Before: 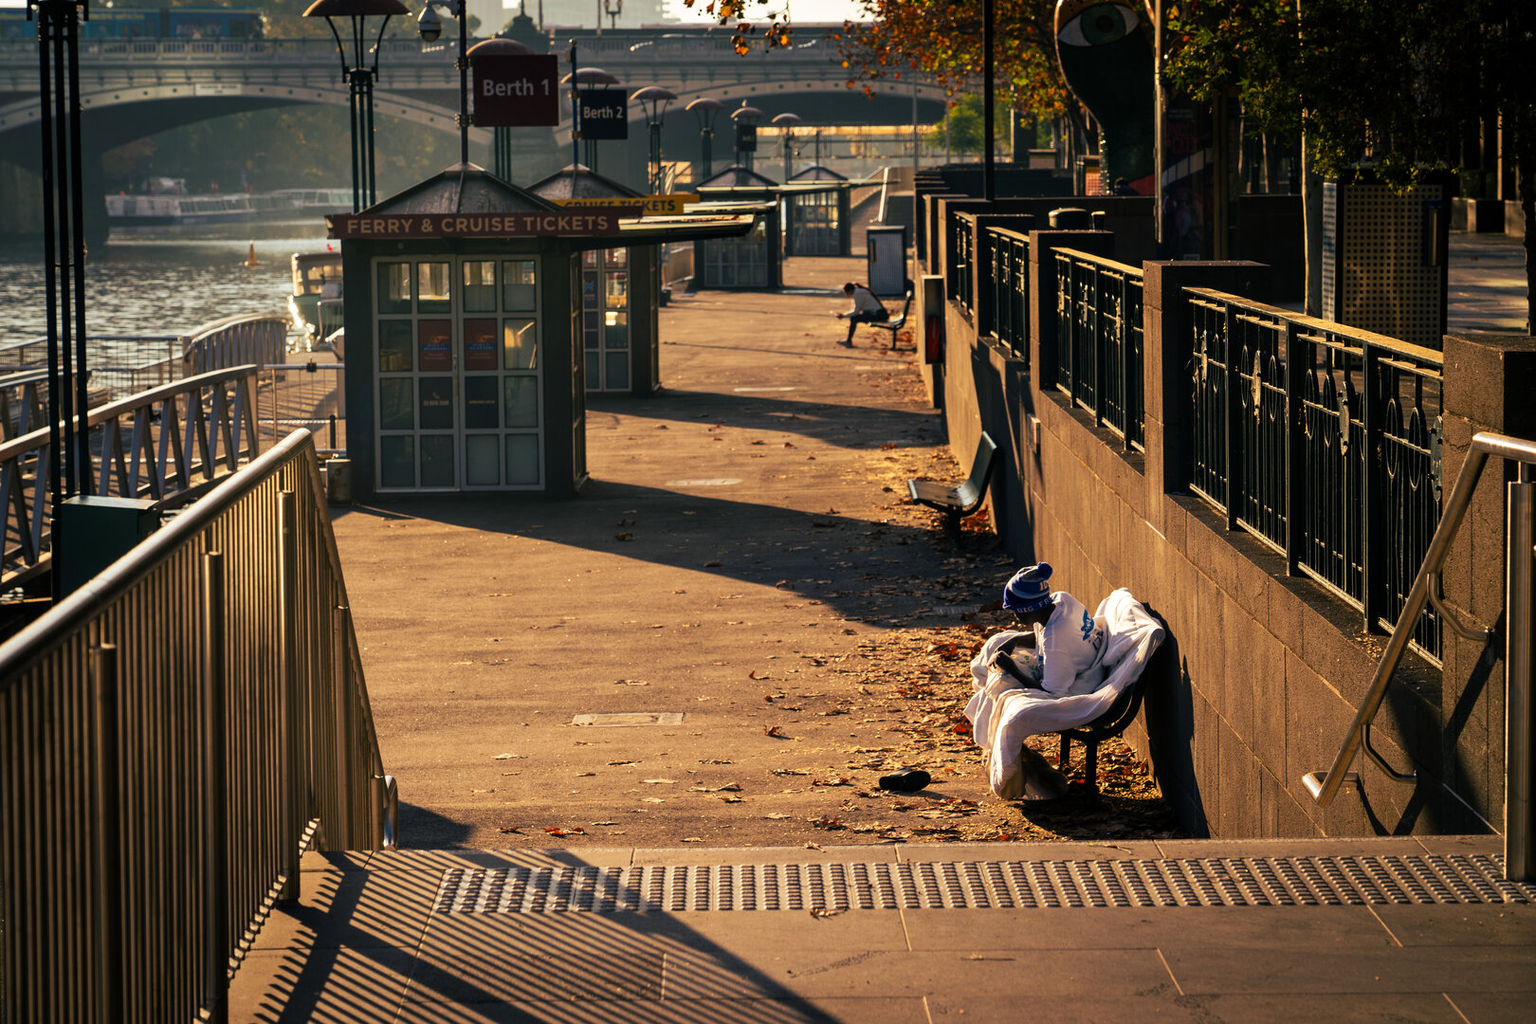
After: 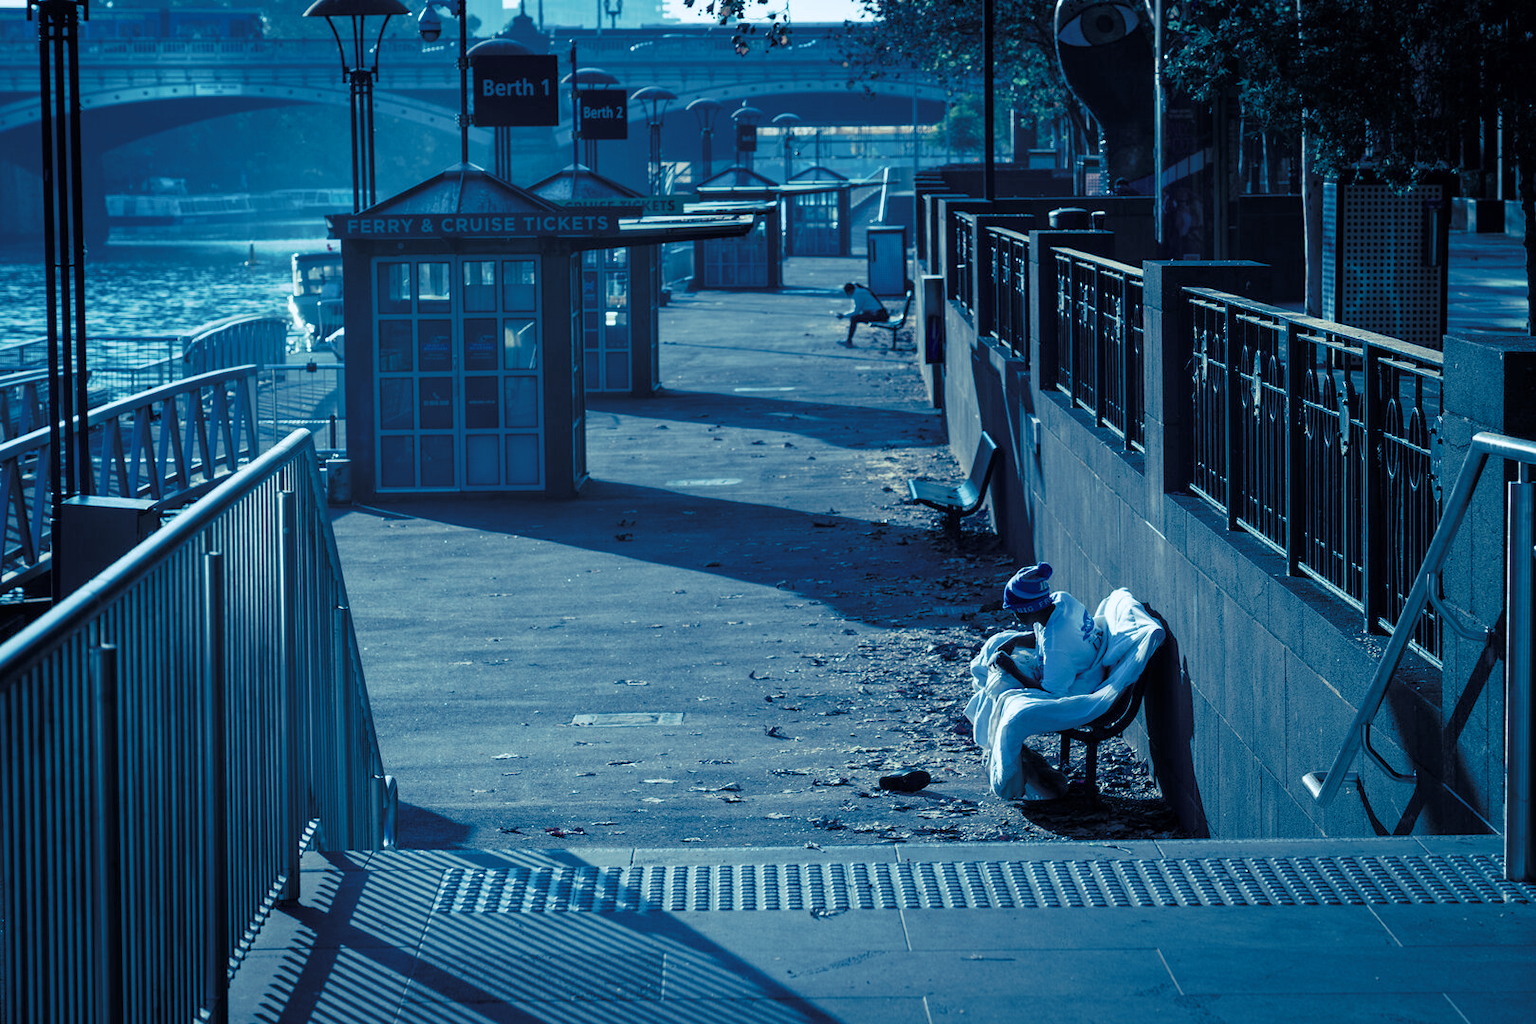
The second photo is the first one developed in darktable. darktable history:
tone curve: curves: ch0 [(0, 0) (0.003, 0.005) (0.011, 0.016) (0.025, 0.036) (0.044, 0.071) (0.069, 0.112) (0.1, 0.149) (0.136, 0.187) (0.177, 0.228) (0.224, 0.272) (0.277, 0.32) (0.335, 0.374) (0.399, 0.429) (0.468, 0.479) (0.543, 0.538) (0.623, 0.609) (0.709, 0.697) (0.801, 0.789) (0.898, 0.876) (1, 1)], preserve colors none
color look up table: target L [99.8, 101.52, 100.38, 95.27, 91.74, 84.54, 90.49, 73.72, 80.52, 67.69, 83.29, 64.46, 44.44, 35.22, 8.658, 200.62, 73.45, 61.61, 51.99, 53.19, 33.46, 36.59, 18.67, 27.73, 14.58, 3.437, 12.39, 0.049, 86.87, 61.04, 55.13, 38.88, 37.89, 54.27, 36.14, 24.65, 14.36, 42.27, 44.51, 10.75, 12.15, 3.111, 98.78, 94.31, 82.94, 86.63, 86.59, 61.22, 22.32], target a [-11.21, -3.447, -10.08, -28.6, -48.07, -47.67, -60.05, -33.76, -51.8, -38.73, -52.89, -34.29, -34.7, -14.53, -3.879, 0, -2.574, 8.891, 13.8, -15.58, 24.47, -7.284, 17.09, -2.284, 14.9, 10.67, -1.9, 0.319, -0.298, 8.13, 21.73, 28.92, 7.756, -0.741, 13.67, 37.1, 35.24, -6.087, -18.83, 29.22, 37.31, 12.9, -17.36, -11.09, -14.68, -32.57, -47.38, -25.85, 4.557], target b [-2.946, 0.799, -2.549, 19.85, -15.01, -9.457, 11.76, -23.62, 9.356, -5.494, -1.877, -22.58, -14.52, -34.88, -18.13, 0, -2.033, -25.32, -2.853, -26.35, -31.53, -19.64, -50.6, -45.95, -52.98, -32.09, -26.28, -1.26, -14.33, -40.5, -44.66, -47.88, -53.76, -58.15, -67.42, -79.4, -68.88, -54.03, -40.31, -65.72, -75.99, -36.74, -5.581, -12.42, -26.03, -23.33, -18.23, -36.44, -49.69], num patches 49
